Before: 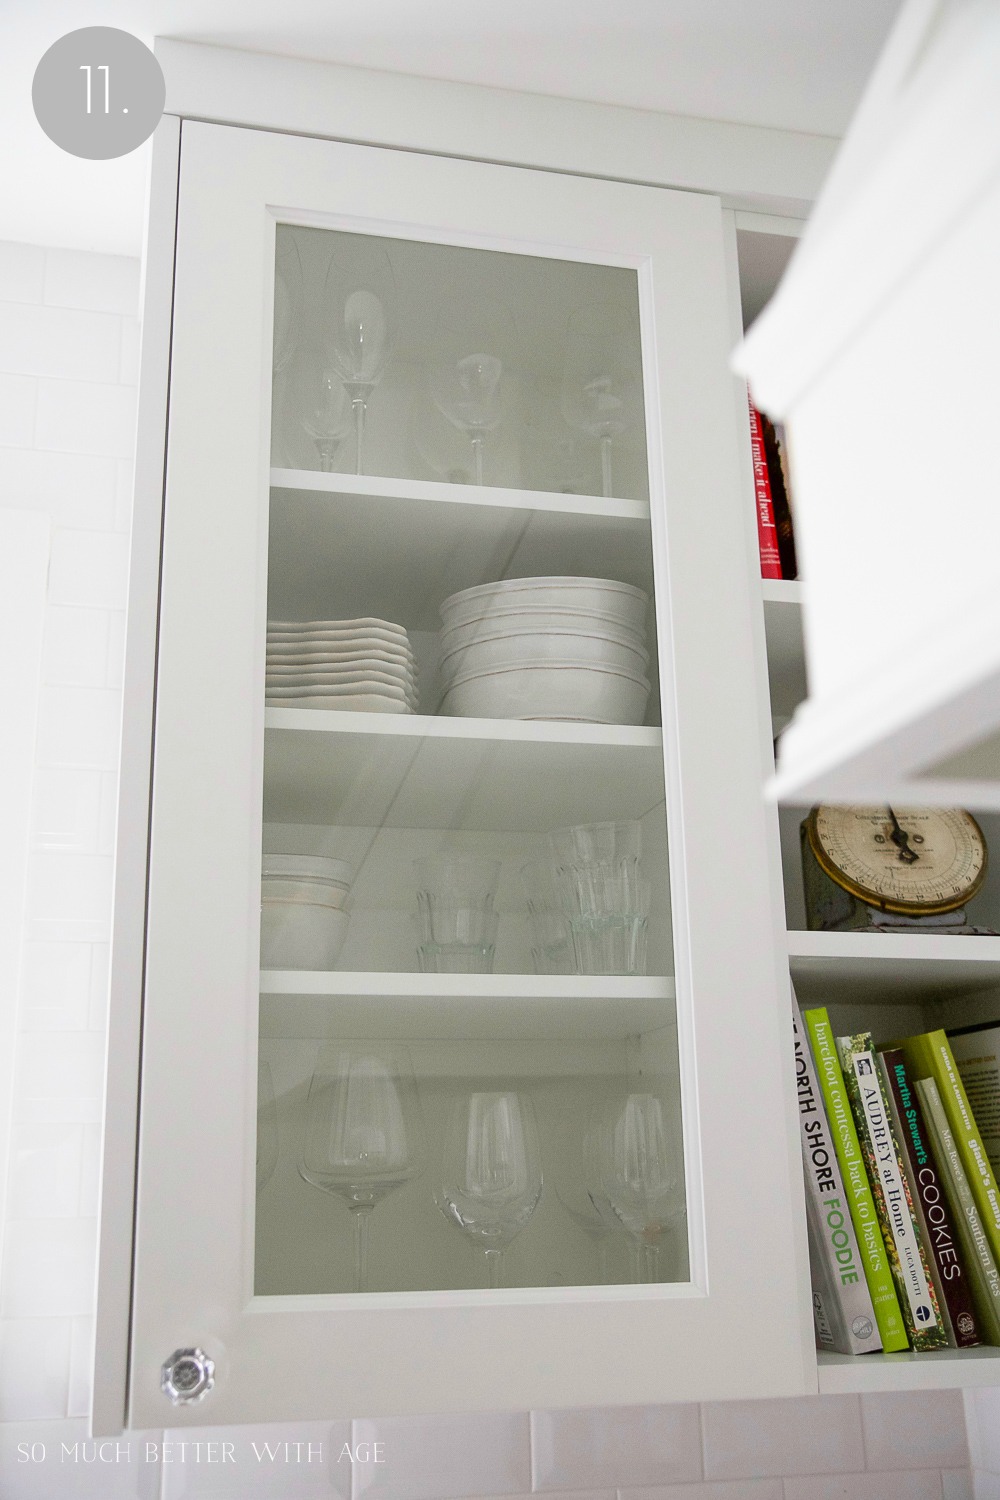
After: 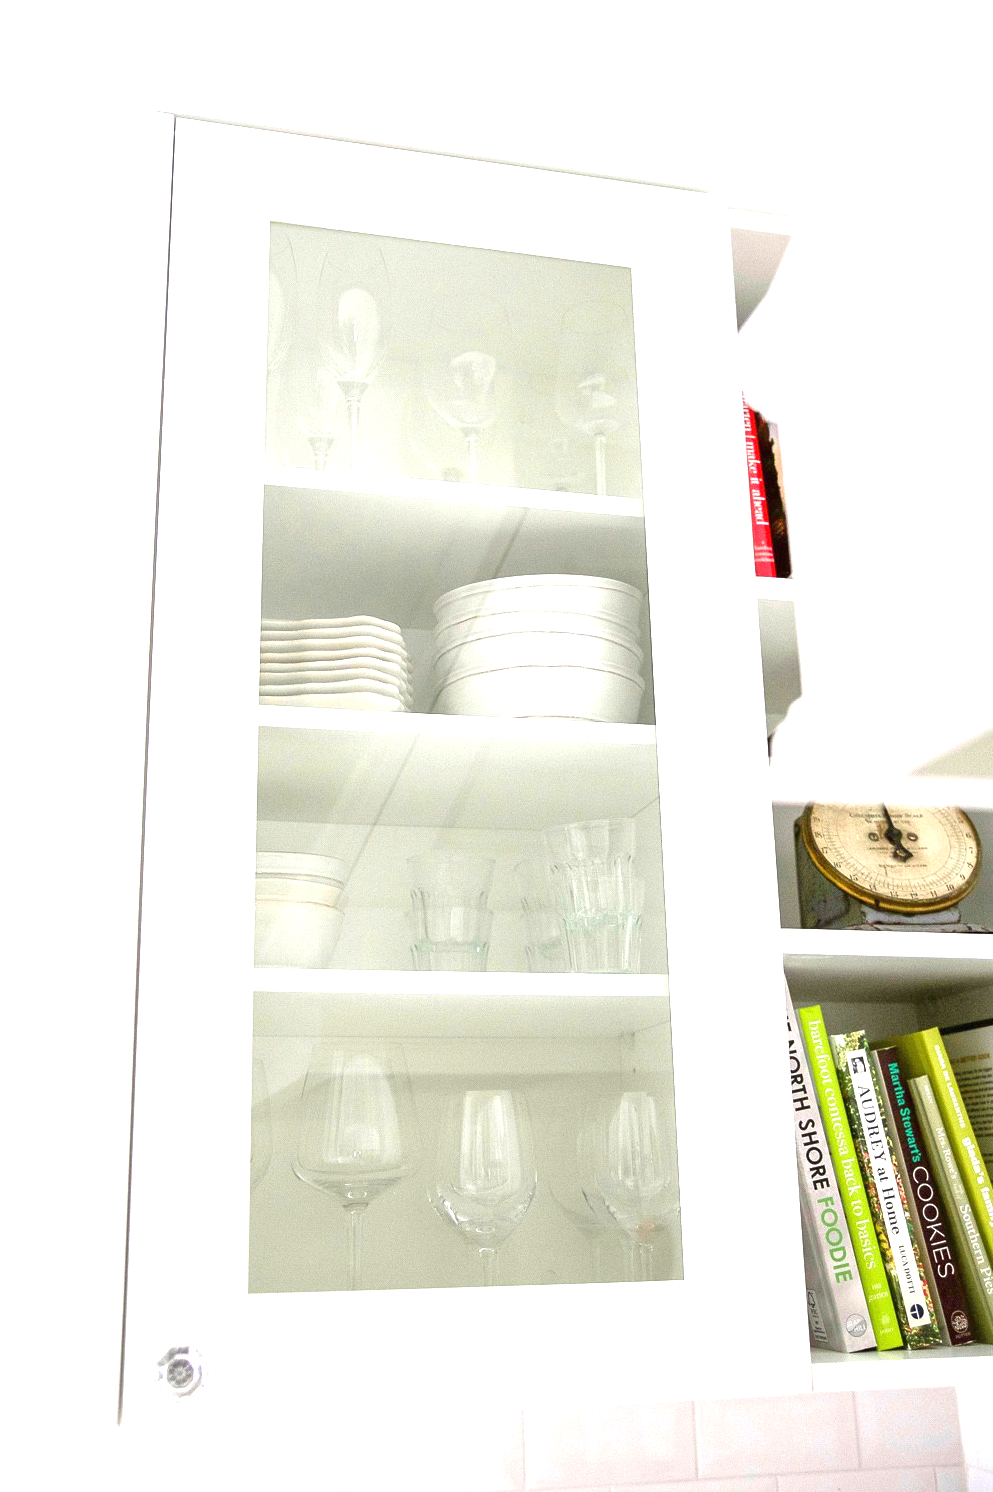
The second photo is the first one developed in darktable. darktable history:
exposure: black level correction 0, exposure 1.45 EV, compensate exposure bias true, compensate highlight preservation false
crop and rotate: left 0.614%, top 0.179%, bottom 0.309%
